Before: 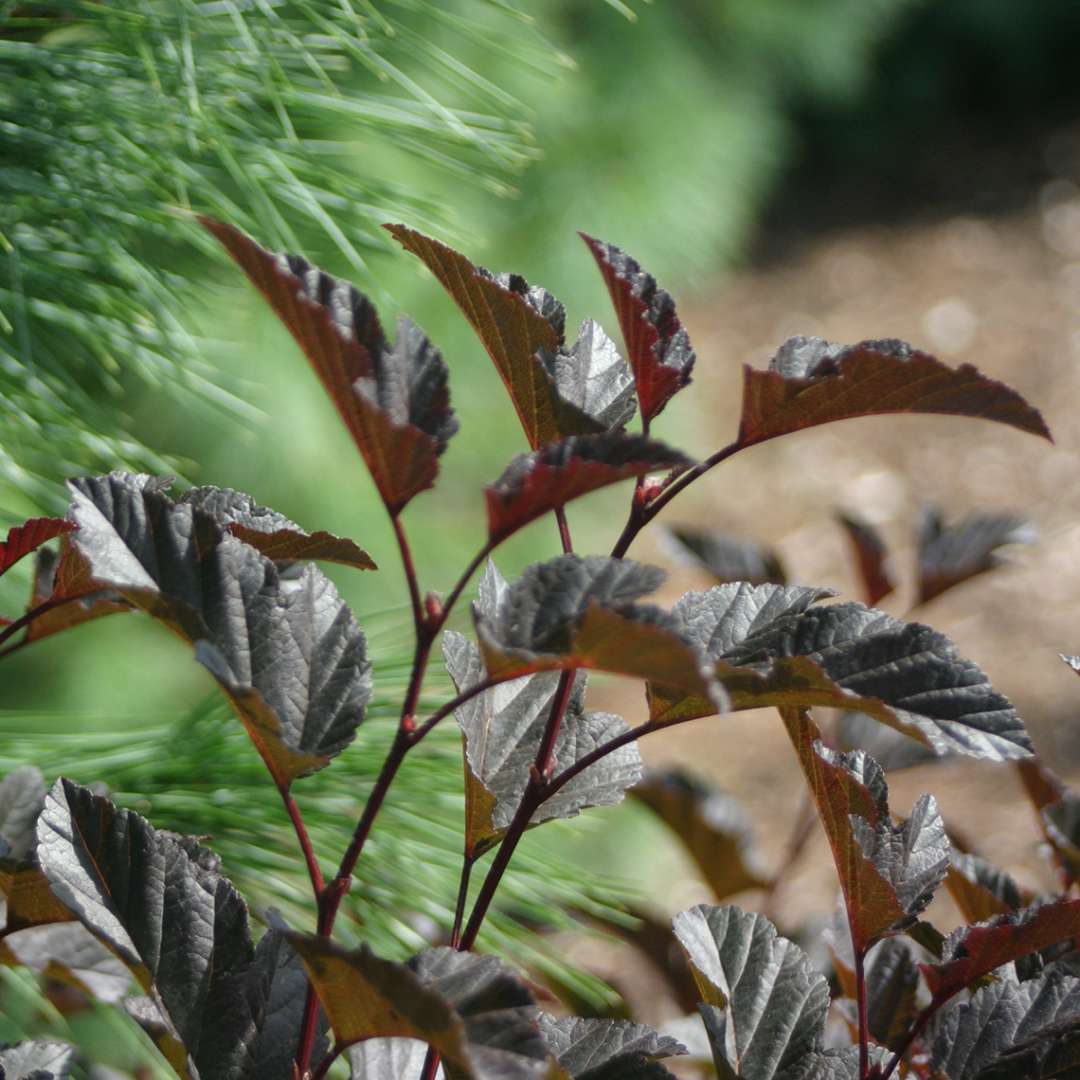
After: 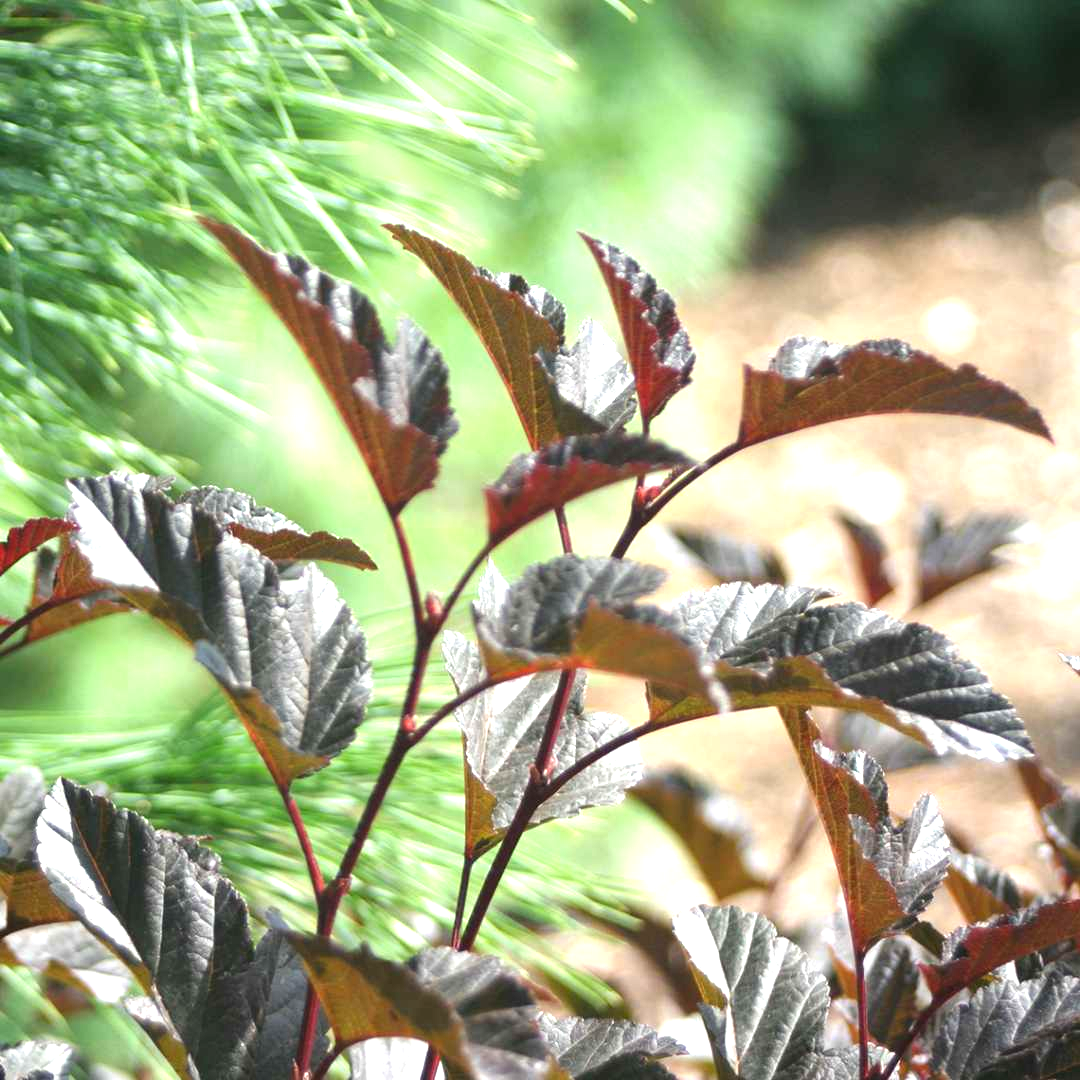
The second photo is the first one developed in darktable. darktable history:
exposure: black level correction 0, exposure 1.466 EV, compensate highlight preservation false
